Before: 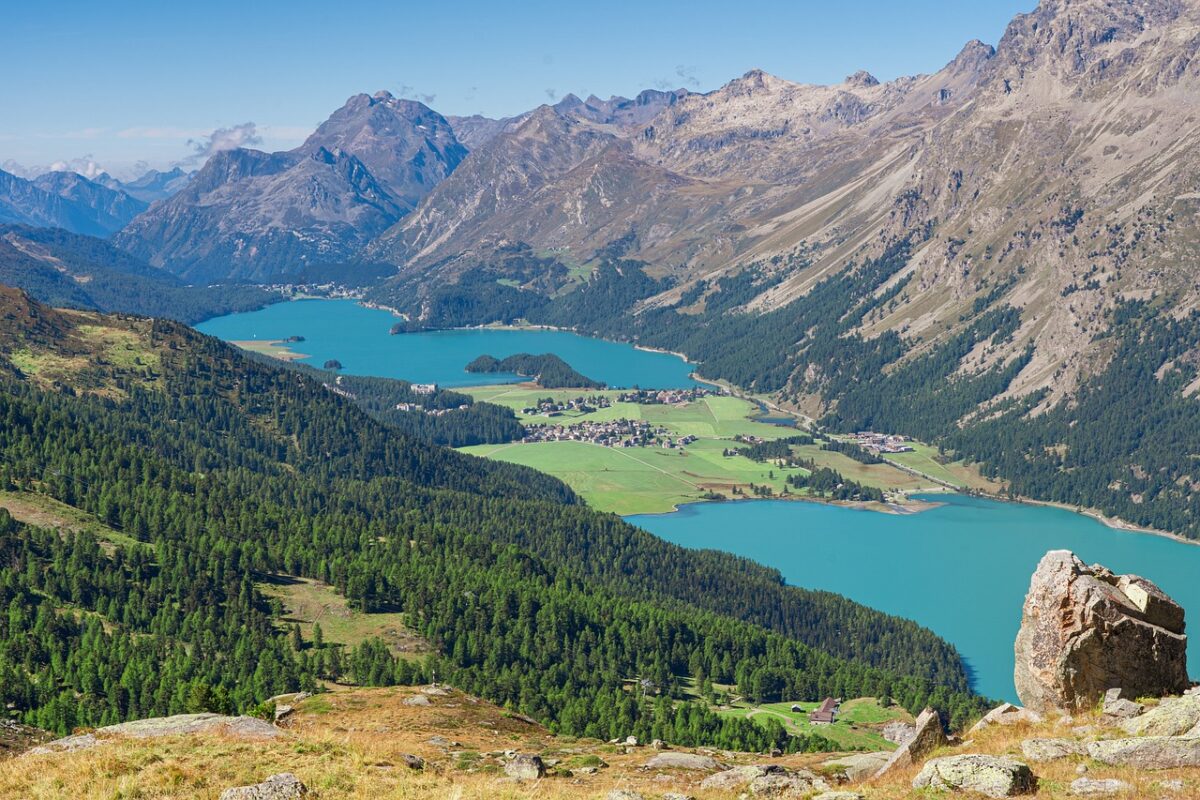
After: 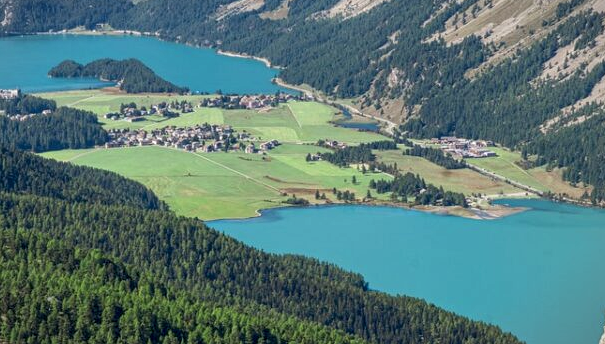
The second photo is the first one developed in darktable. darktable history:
vignetting: fall-off start 98.63%, fall-off radius 99.77%, width/height ratio 1.428
local contrast: detail 130%
crop: left 34.76%, top 36.939%, right 14.744%, bottom 20.04%
